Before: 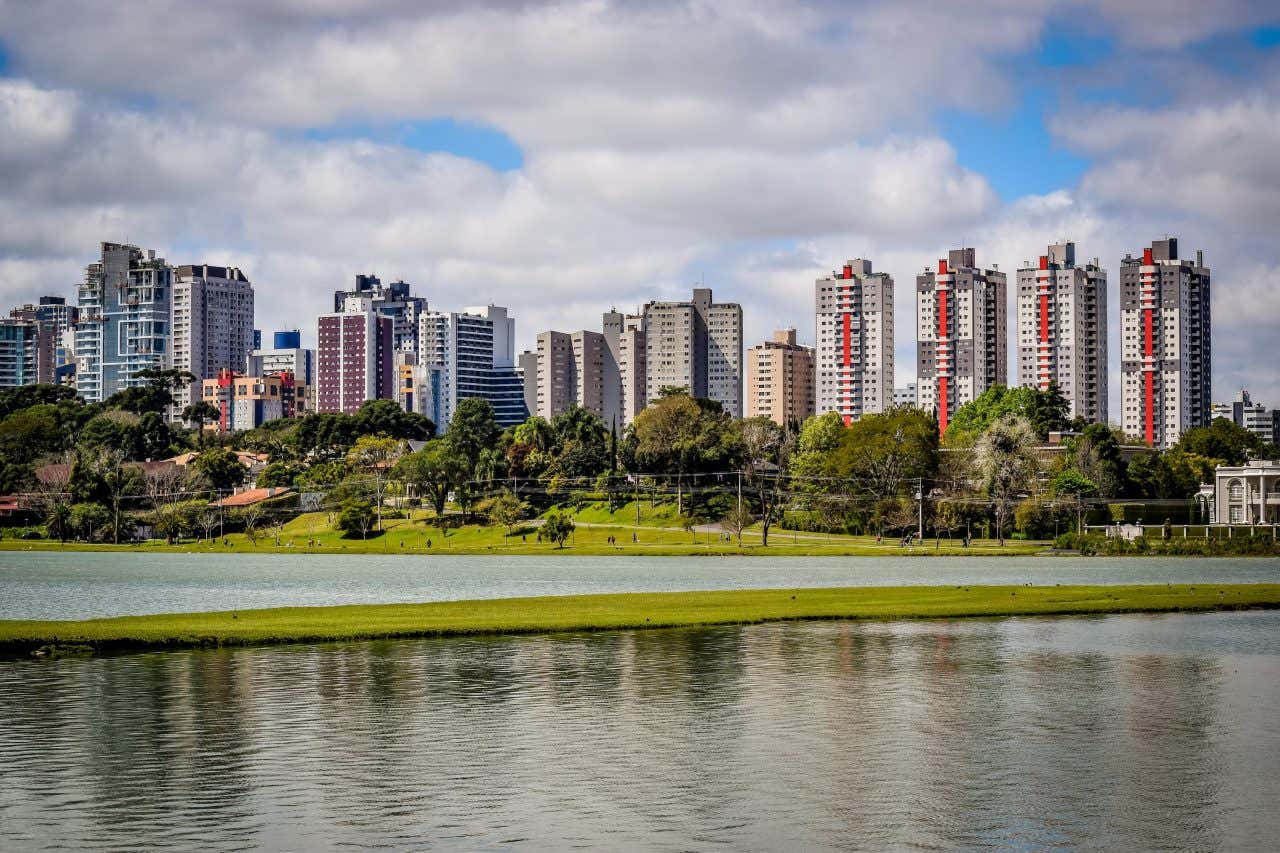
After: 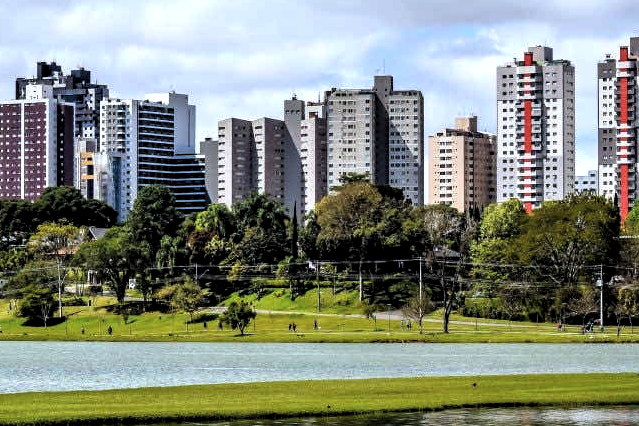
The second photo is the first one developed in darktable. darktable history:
exposure: black level correction 0, exposure 0.5 EV, compensate highlight preservation false
levels: levels [0.116, 0.574, 1]
crop: left 25%, top 25%, right 25%, bottom 25%
color calibration: illuminant custom, x 0.368, y 0.373, temperature 4330.32 K
